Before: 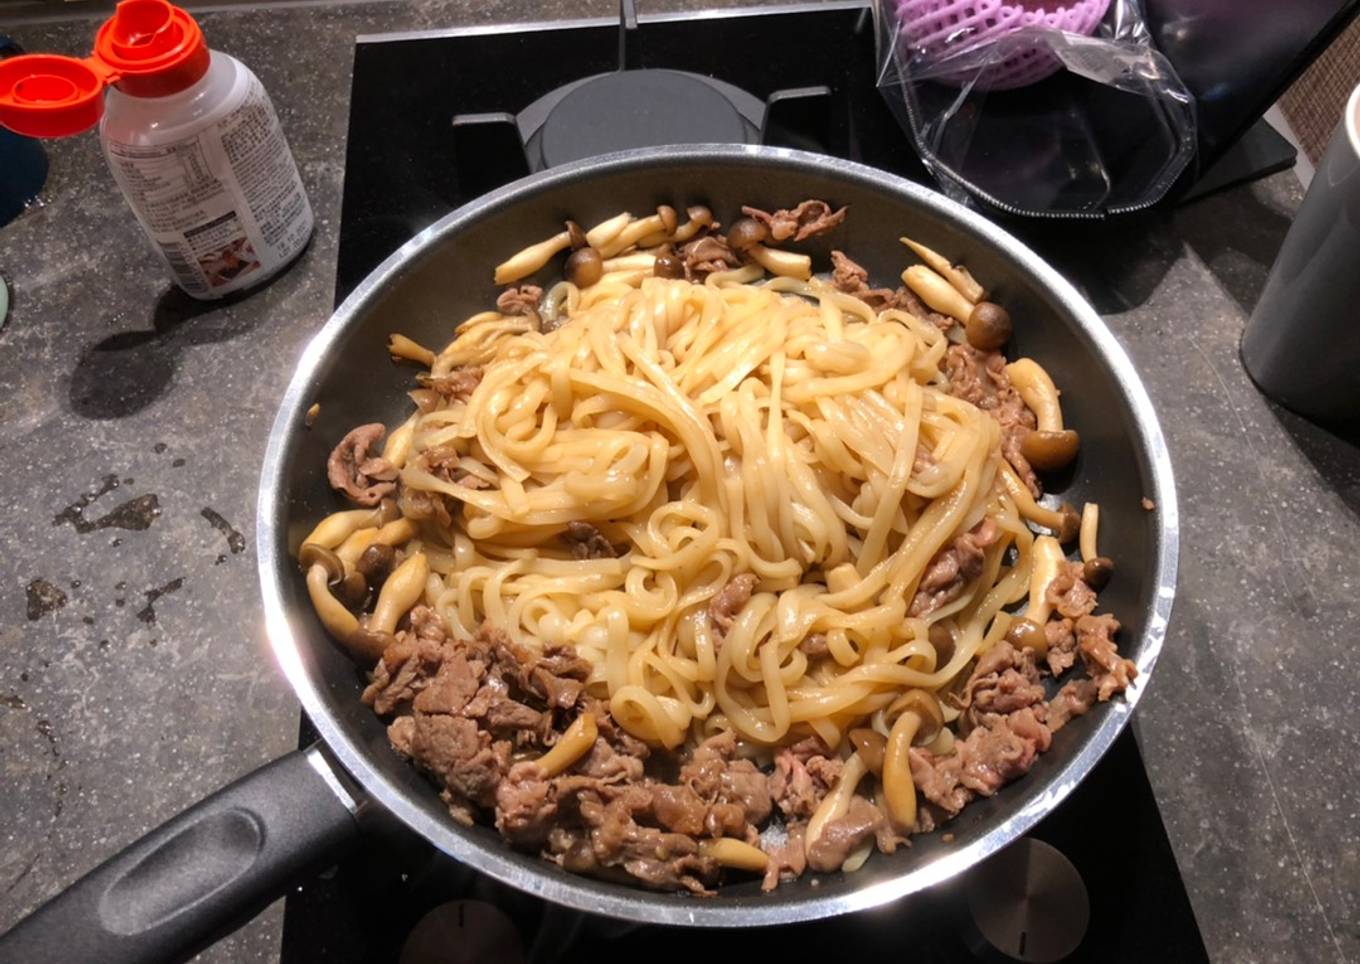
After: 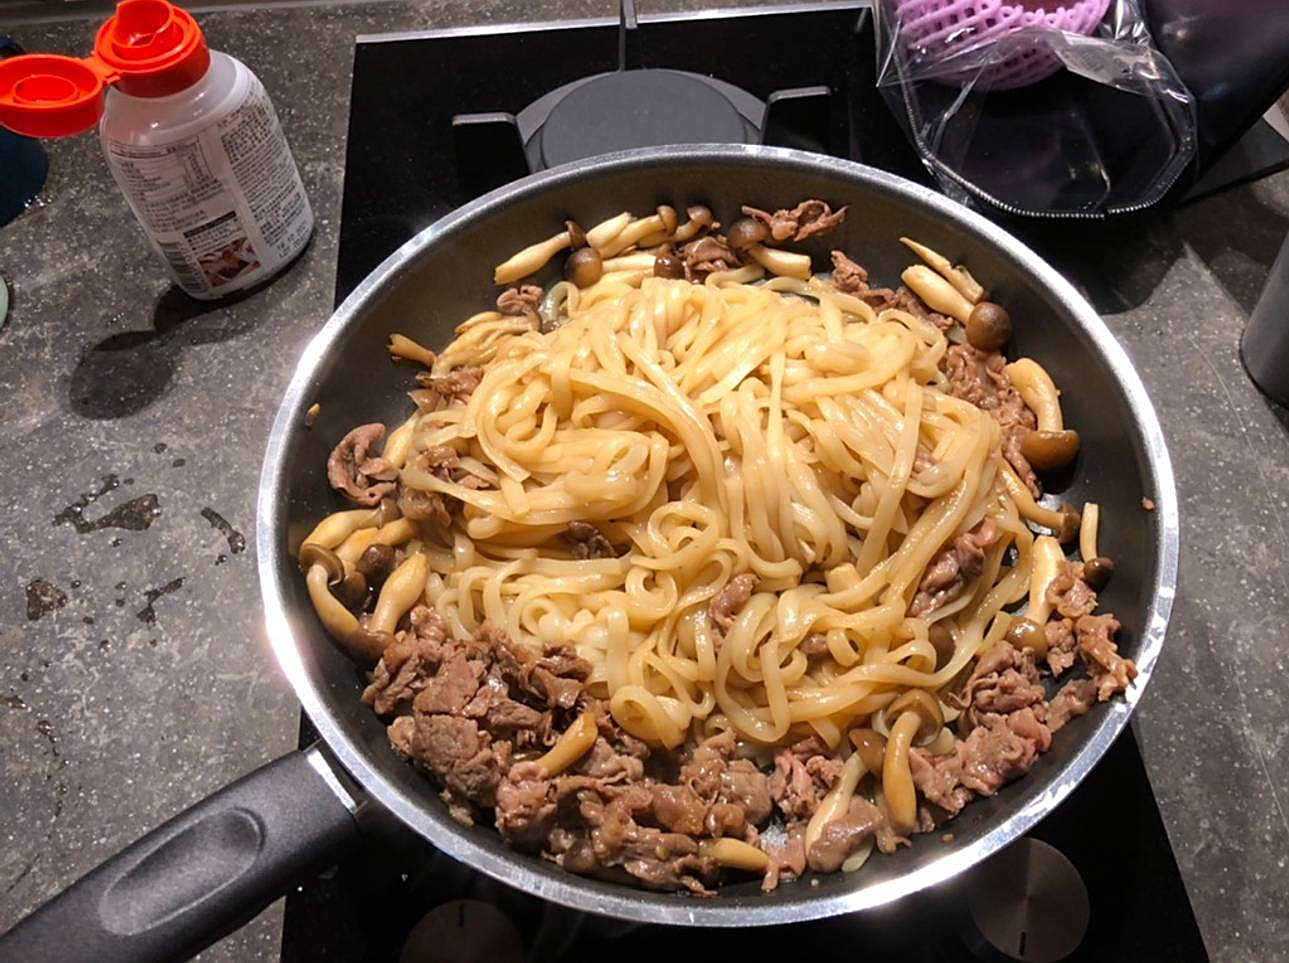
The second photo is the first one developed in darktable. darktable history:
sharpen: on, module defaults
crop and rotate: left 0%, right 5.184%
